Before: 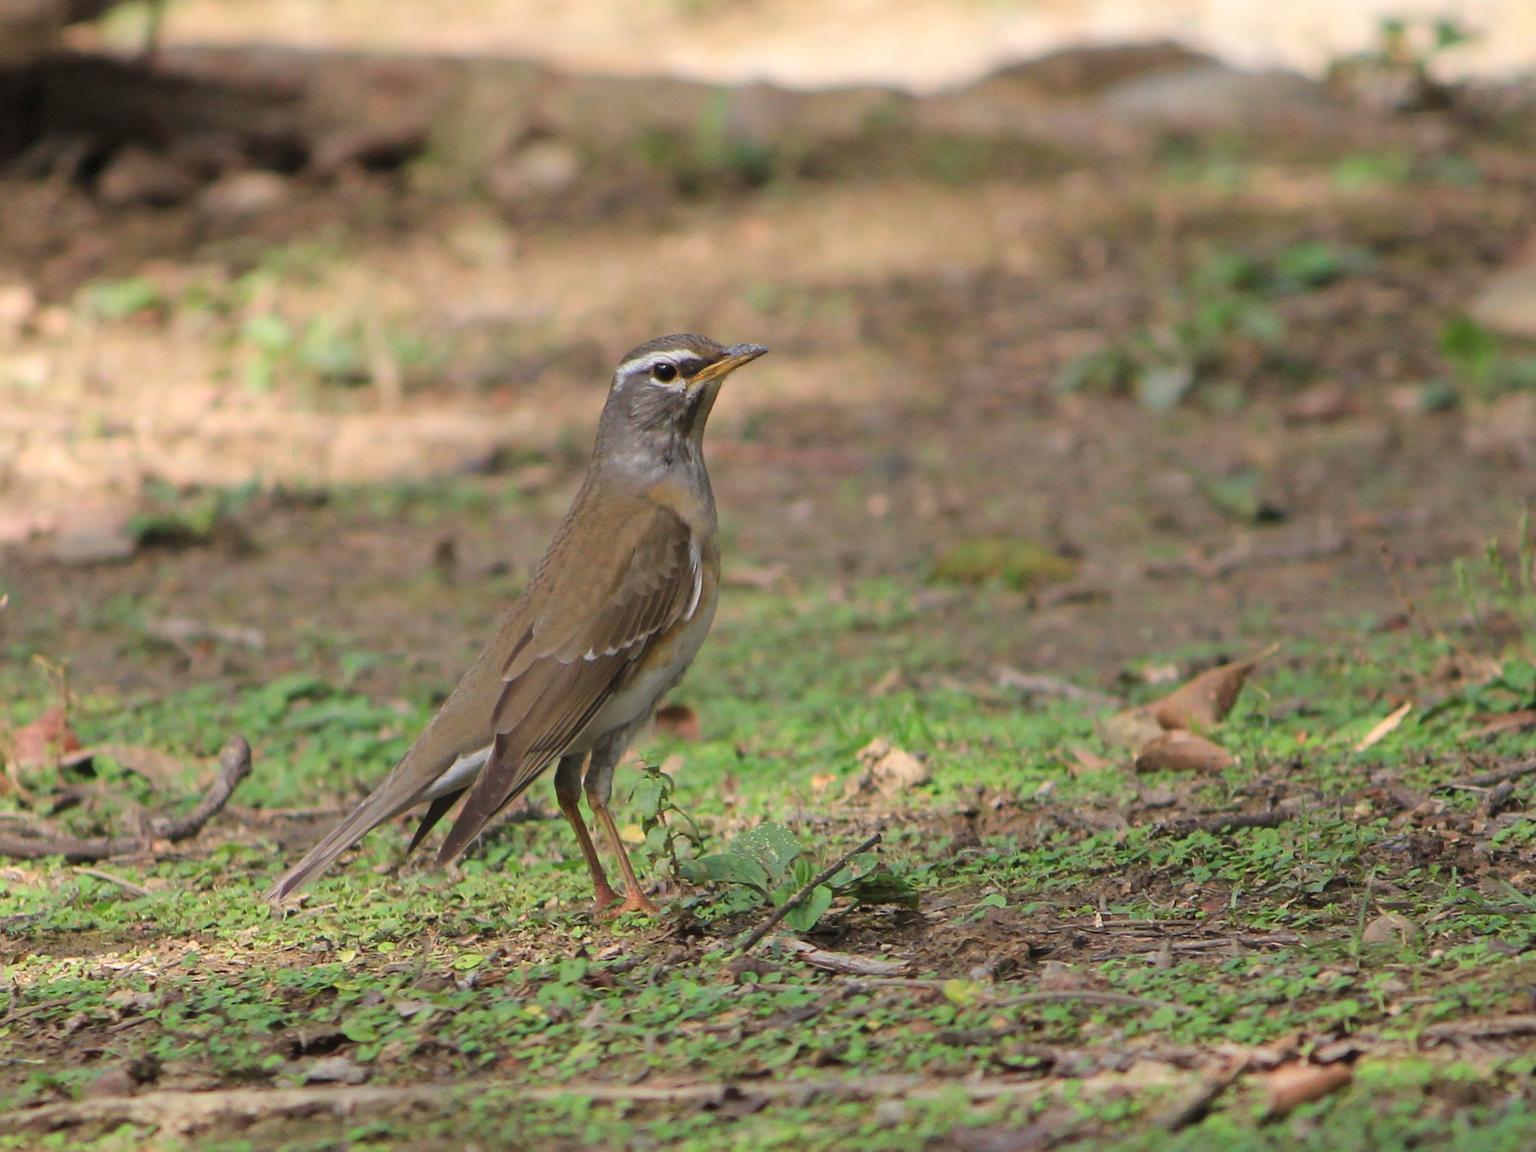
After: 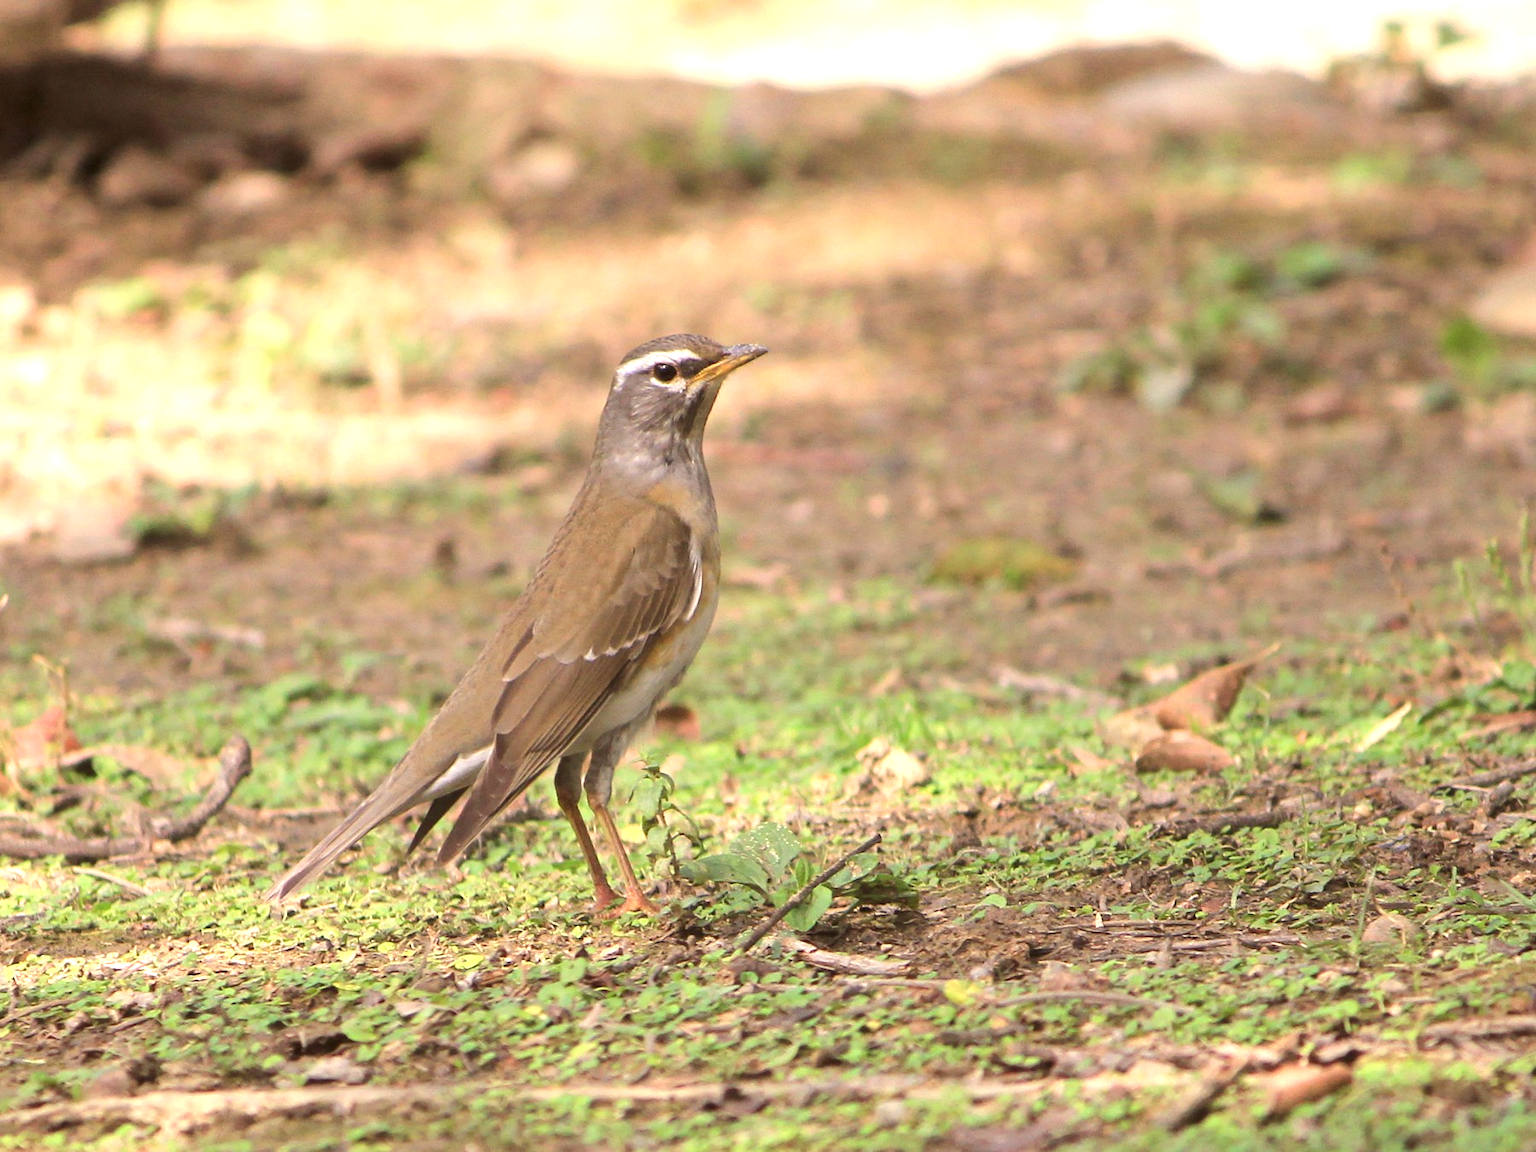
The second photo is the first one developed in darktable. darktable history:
color correction: highlights a* 6.27, highlights b* 8.19, shadows a* 5.94, shadows b* 7.23, saturation 0.9
exposure: black level correction 0, exposure 0.953 EV, compensate exposure bias true, compensate highlight preservation false
